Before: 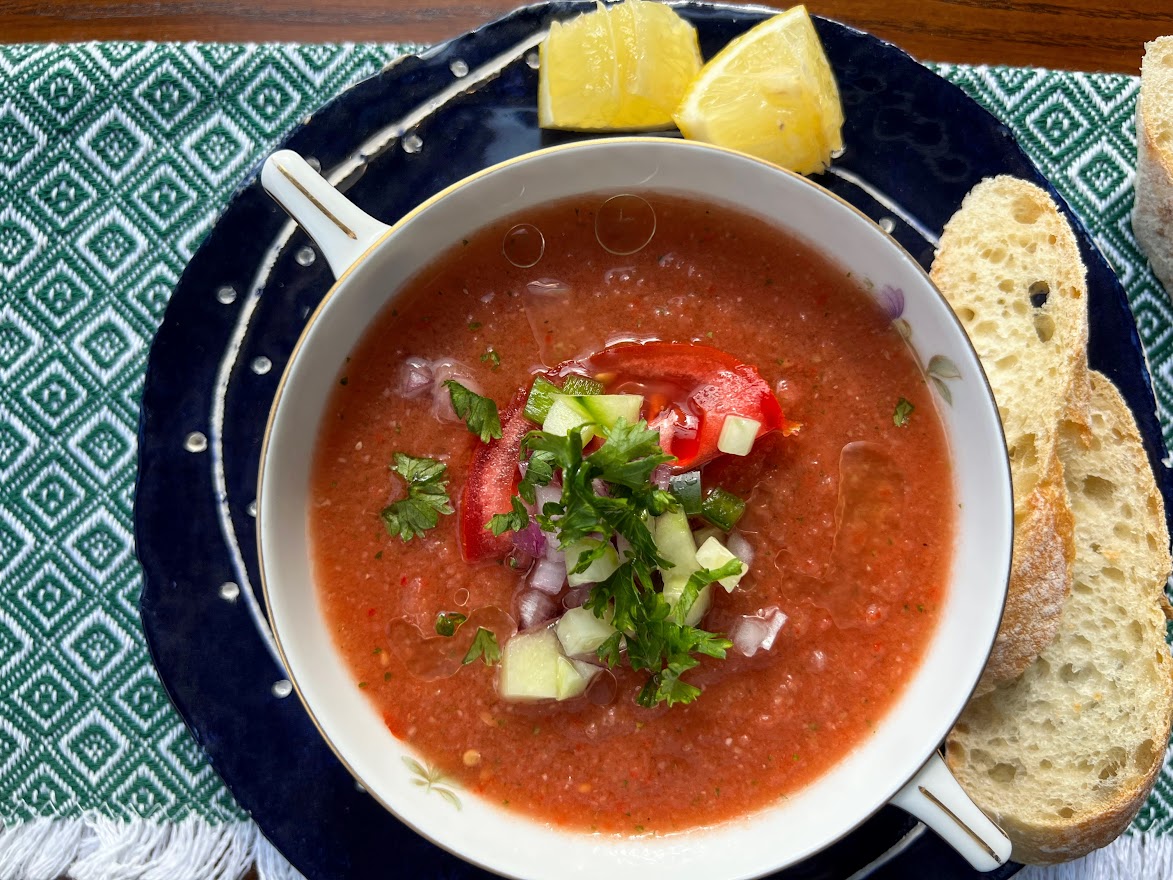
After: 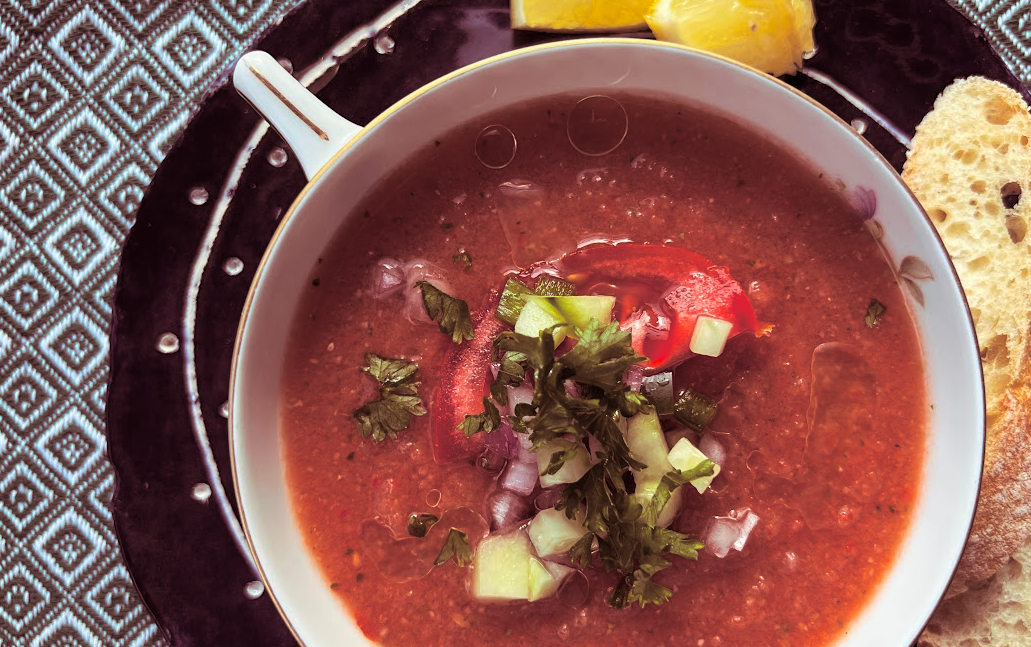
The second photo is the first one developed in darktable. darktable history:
crop and rotate: left 2.425%, top 11.305%, right 9.6%, bottom 15.08%
split-toning: highlights › hue 187.2°, highlights › saturation 0.83, balance -68.05, compress 56.43%
